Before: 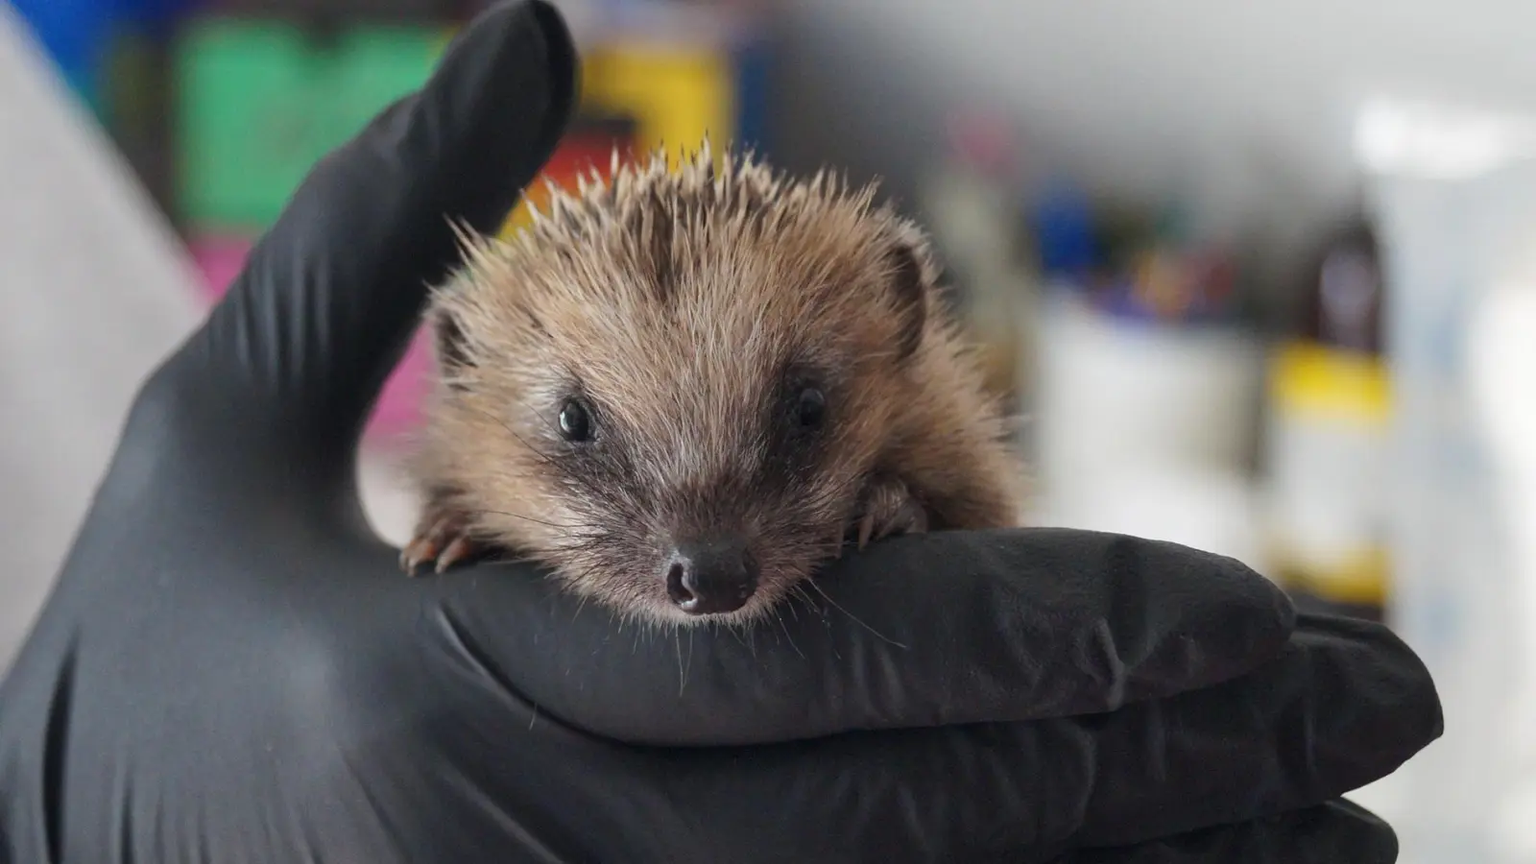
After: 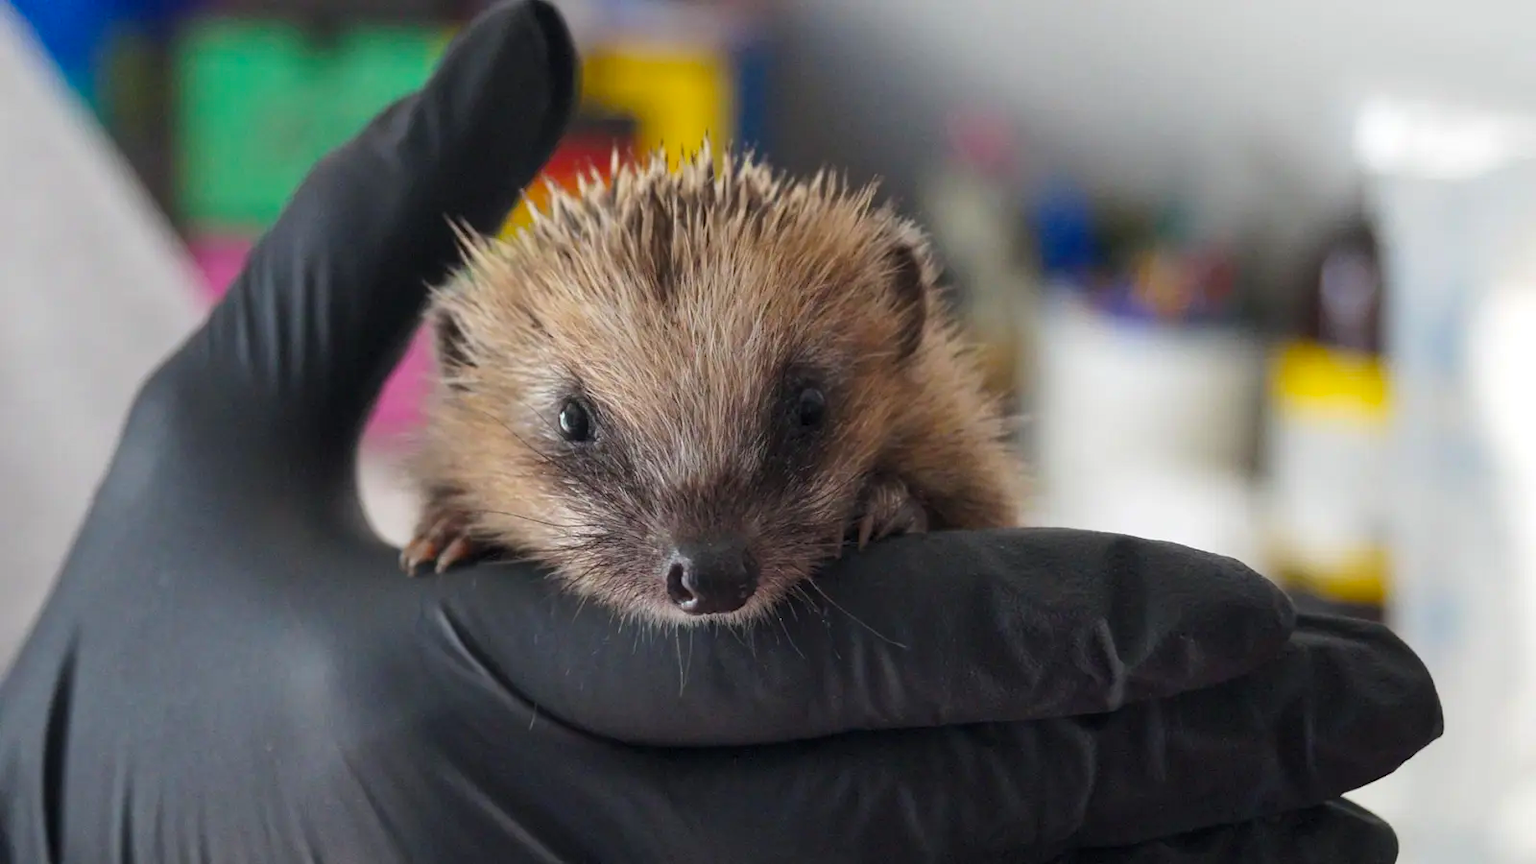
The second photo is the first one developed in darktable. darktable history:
levels: levels [0.016, 0.492, 0.969]
color balance rgb: linear chroma grading › global chroma -1.291%, perceptual saturation grading › global saturation 25.129%
